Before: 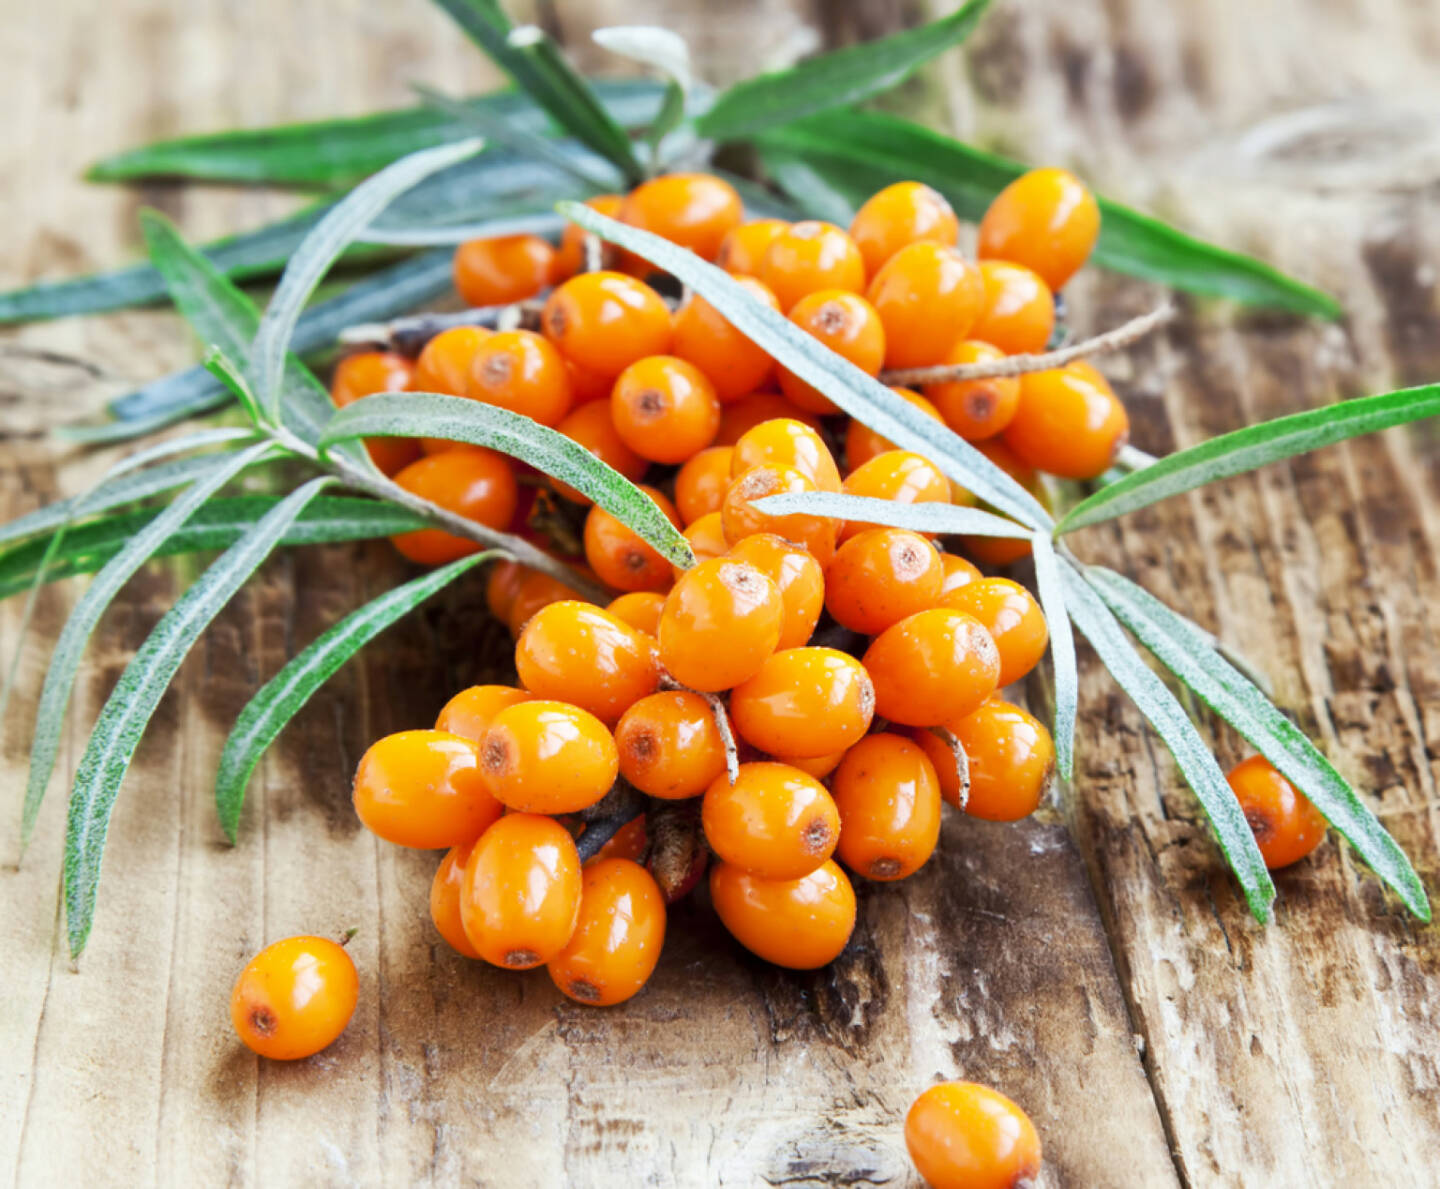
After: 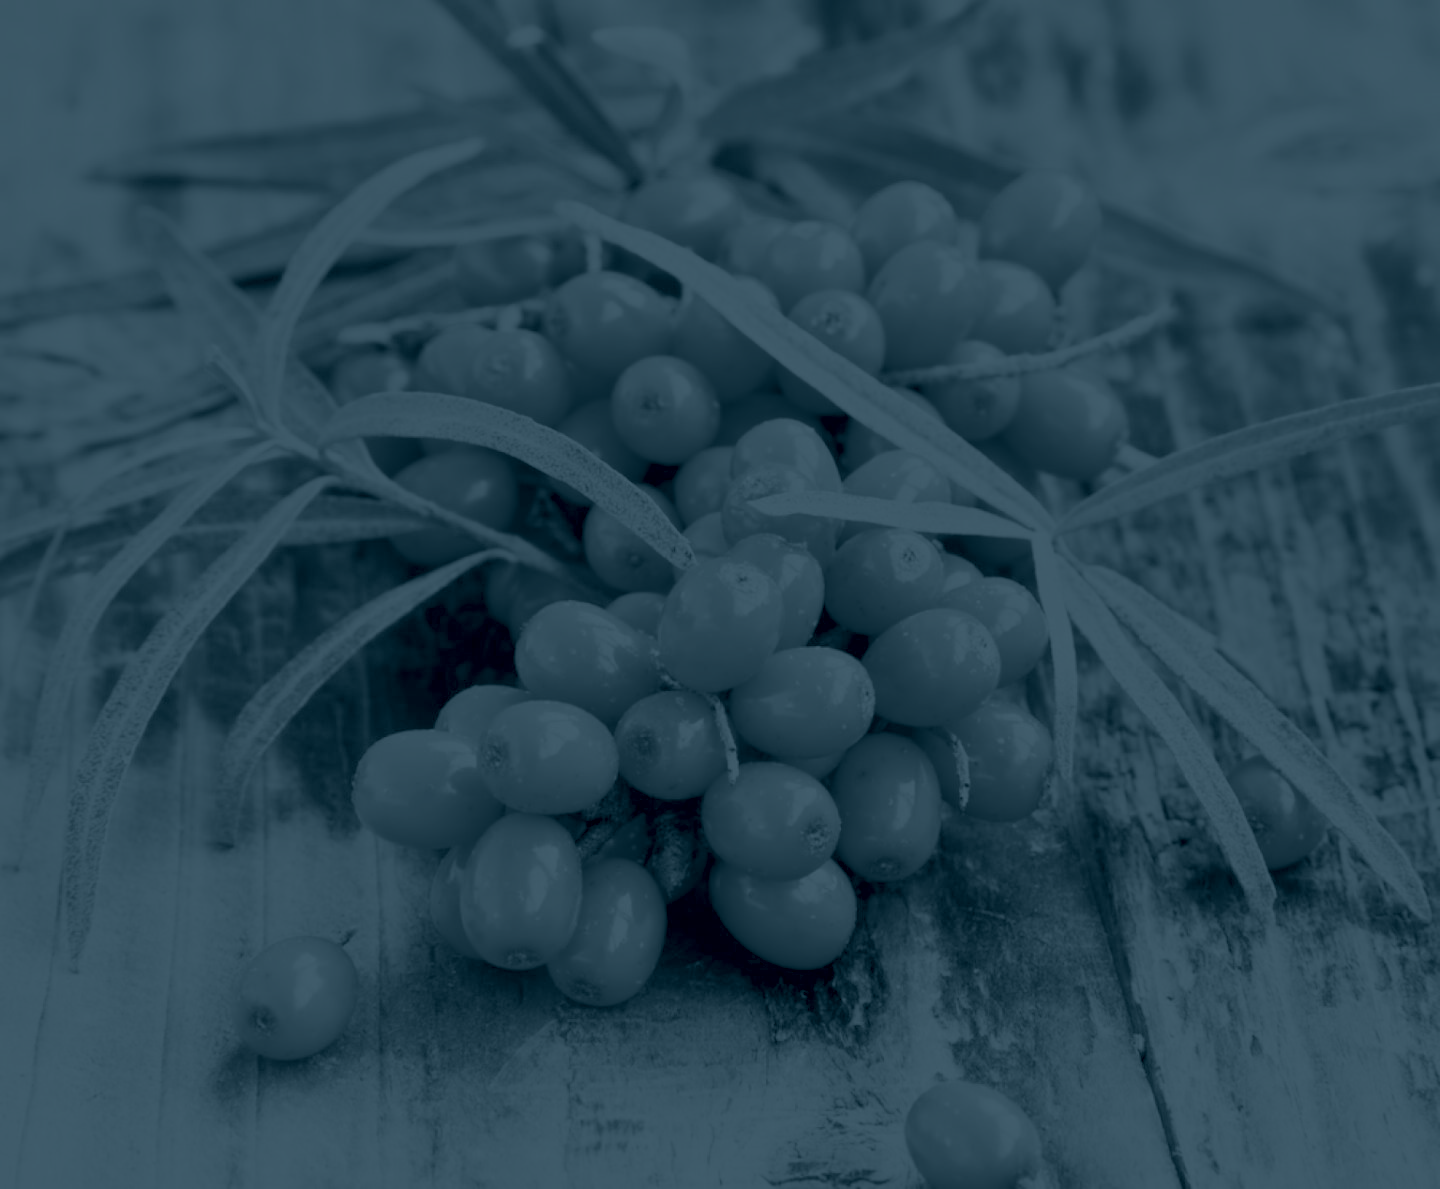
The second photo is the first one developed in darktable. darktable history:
white balance: emerald 1
filmic rgb: black relative exposure -16 EV, white relative exposure 8 EV, threshold 3 EV, hardness 4.17, latitude 50%, contrast 0.5, color science v5 (2021), contrast in shadows safe, contrast in highlights safe, enable highlight reconstruction true
exposure: black level correction 0.005, exposure 0.417 EV, compensate highlight preservation false
colorize: hue 194.4°, saturation 29%, source mix 61.75%, lightness 3.98%, version 1
